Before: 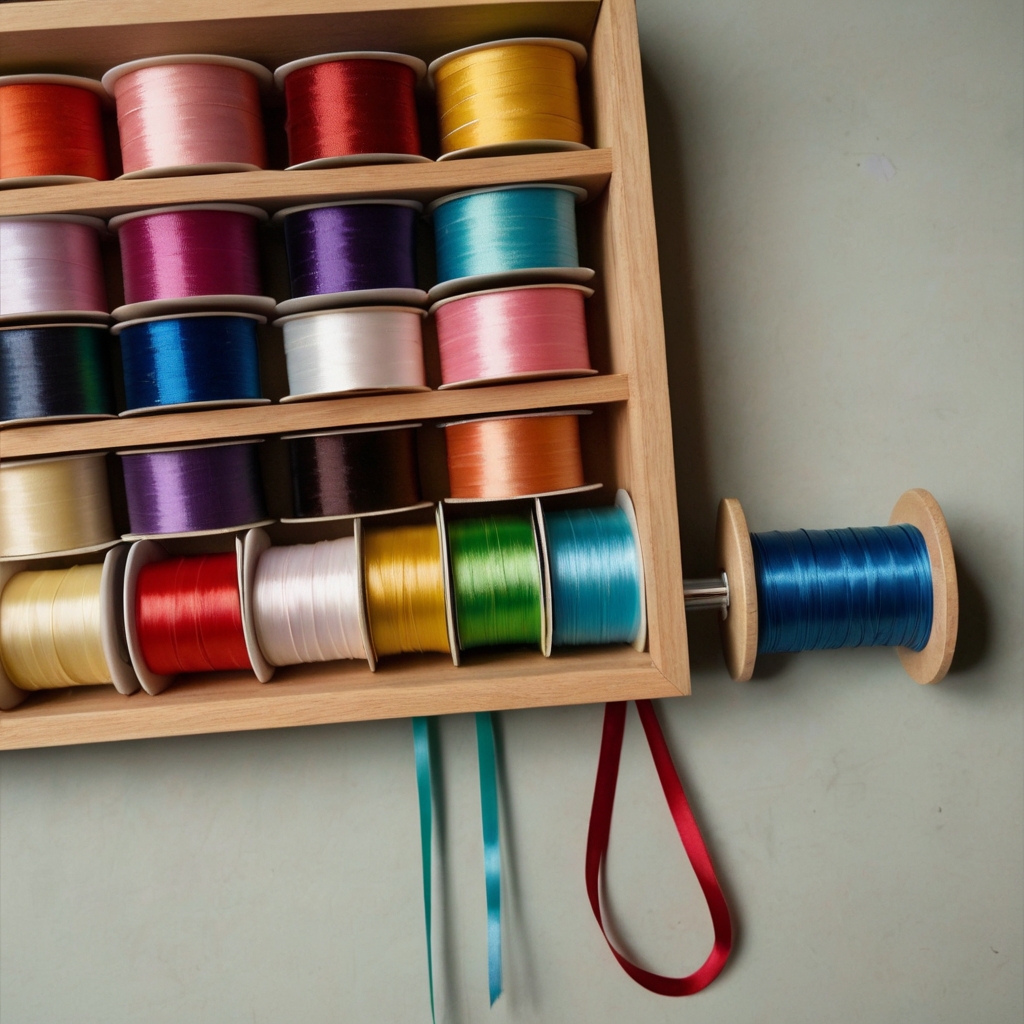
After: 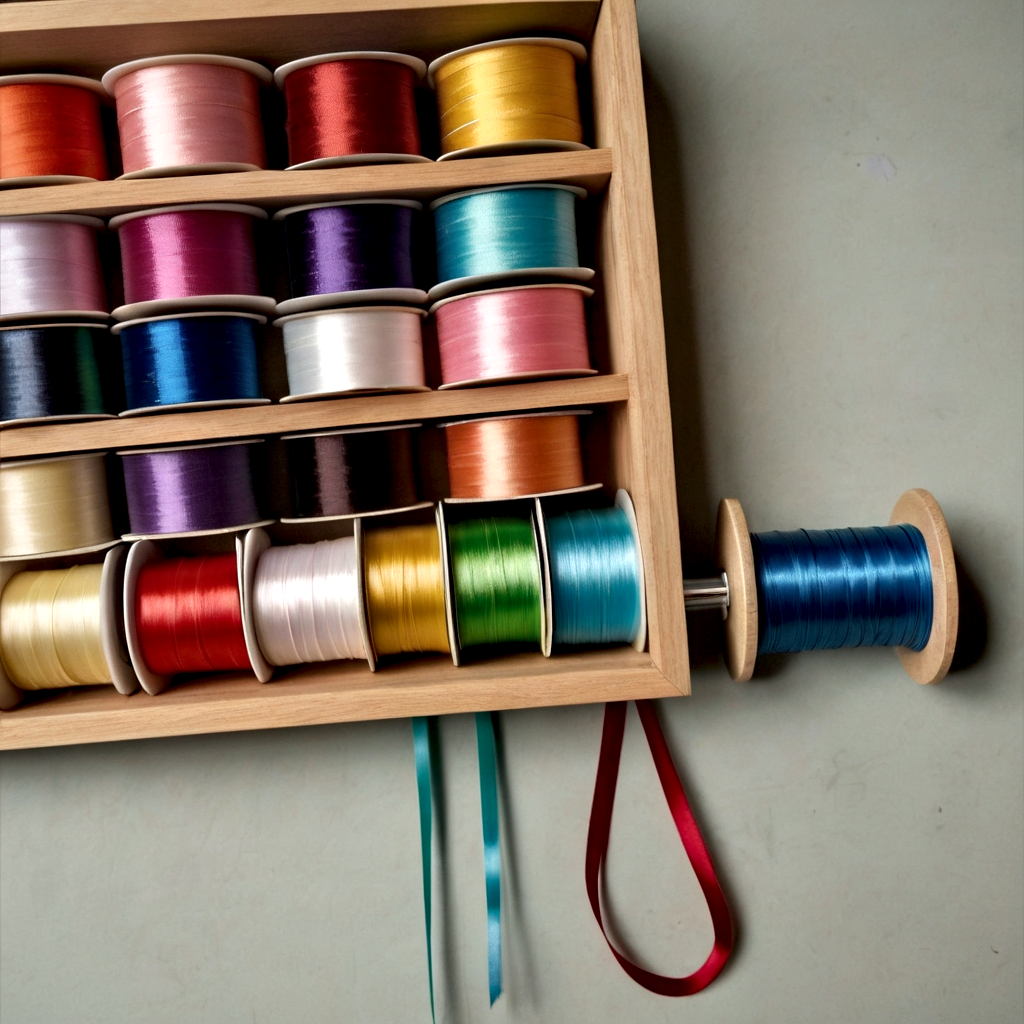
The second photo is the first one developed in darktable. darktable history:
contrast equalizer: y [[0.545, 0.572, 0.59, 0.59, 0.571, 0.545], [0.5 ×6], [0.5 ×6], [0 ×6], [0 ×6]]
shadows and highlights: shadows 25.17, highlights -24.18
